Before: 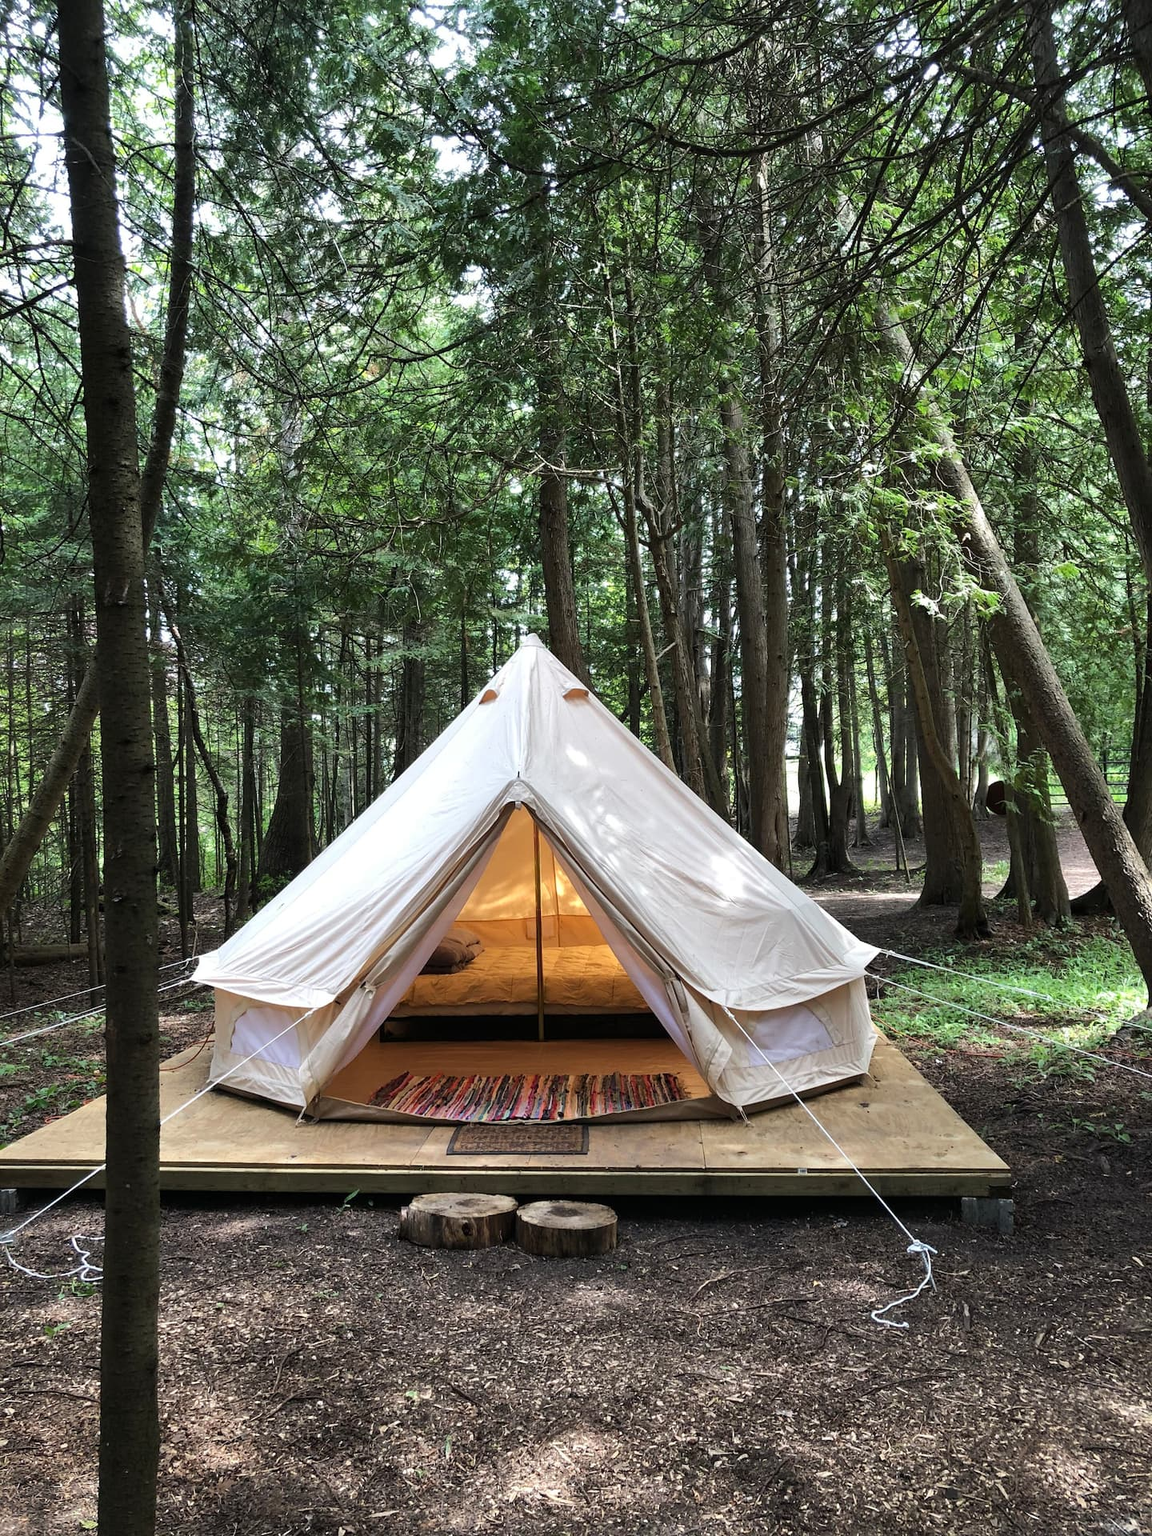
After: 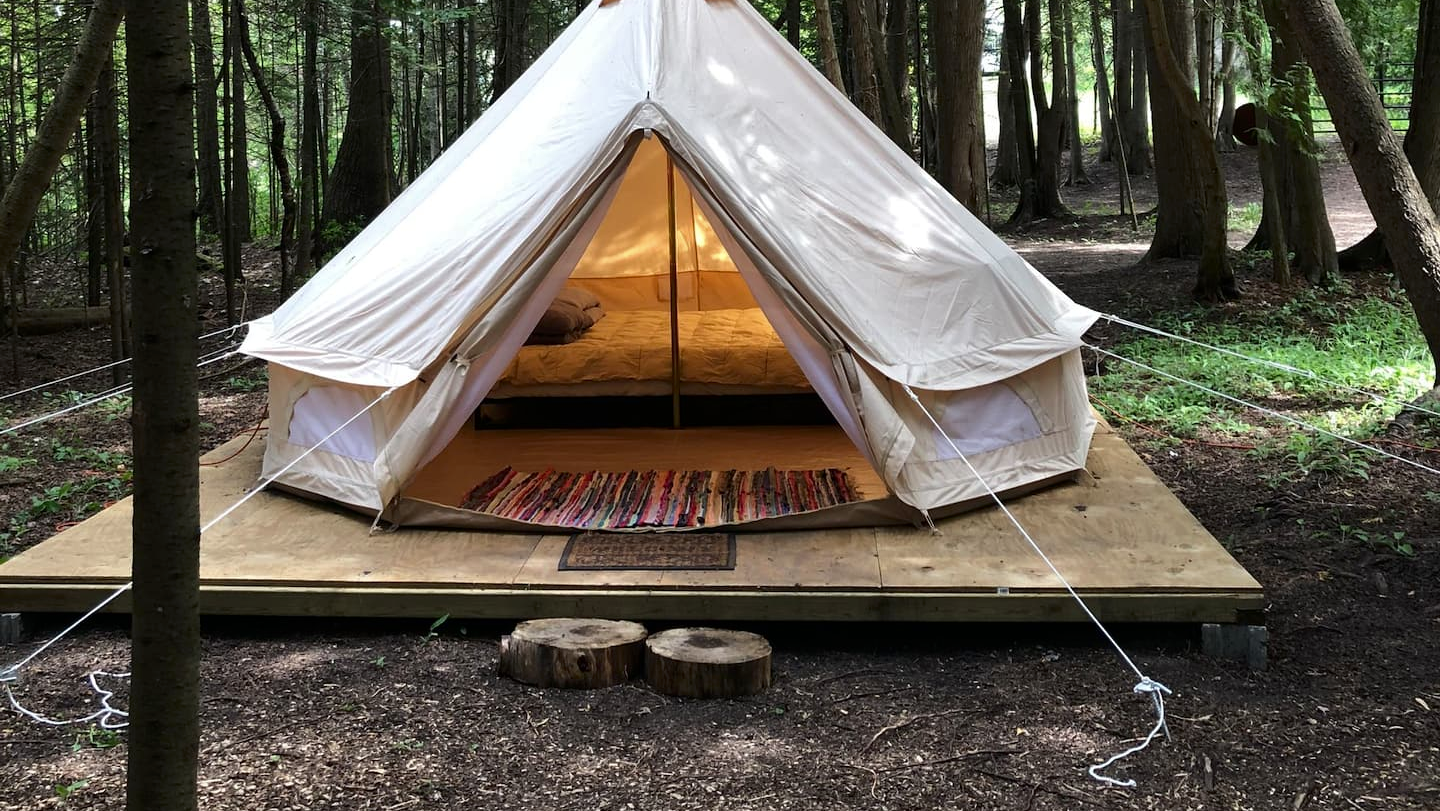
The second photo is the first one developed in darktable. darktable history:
contrast brightness saturation: brightness -0.096
crop: top 45.481%, bottom 12.231%
